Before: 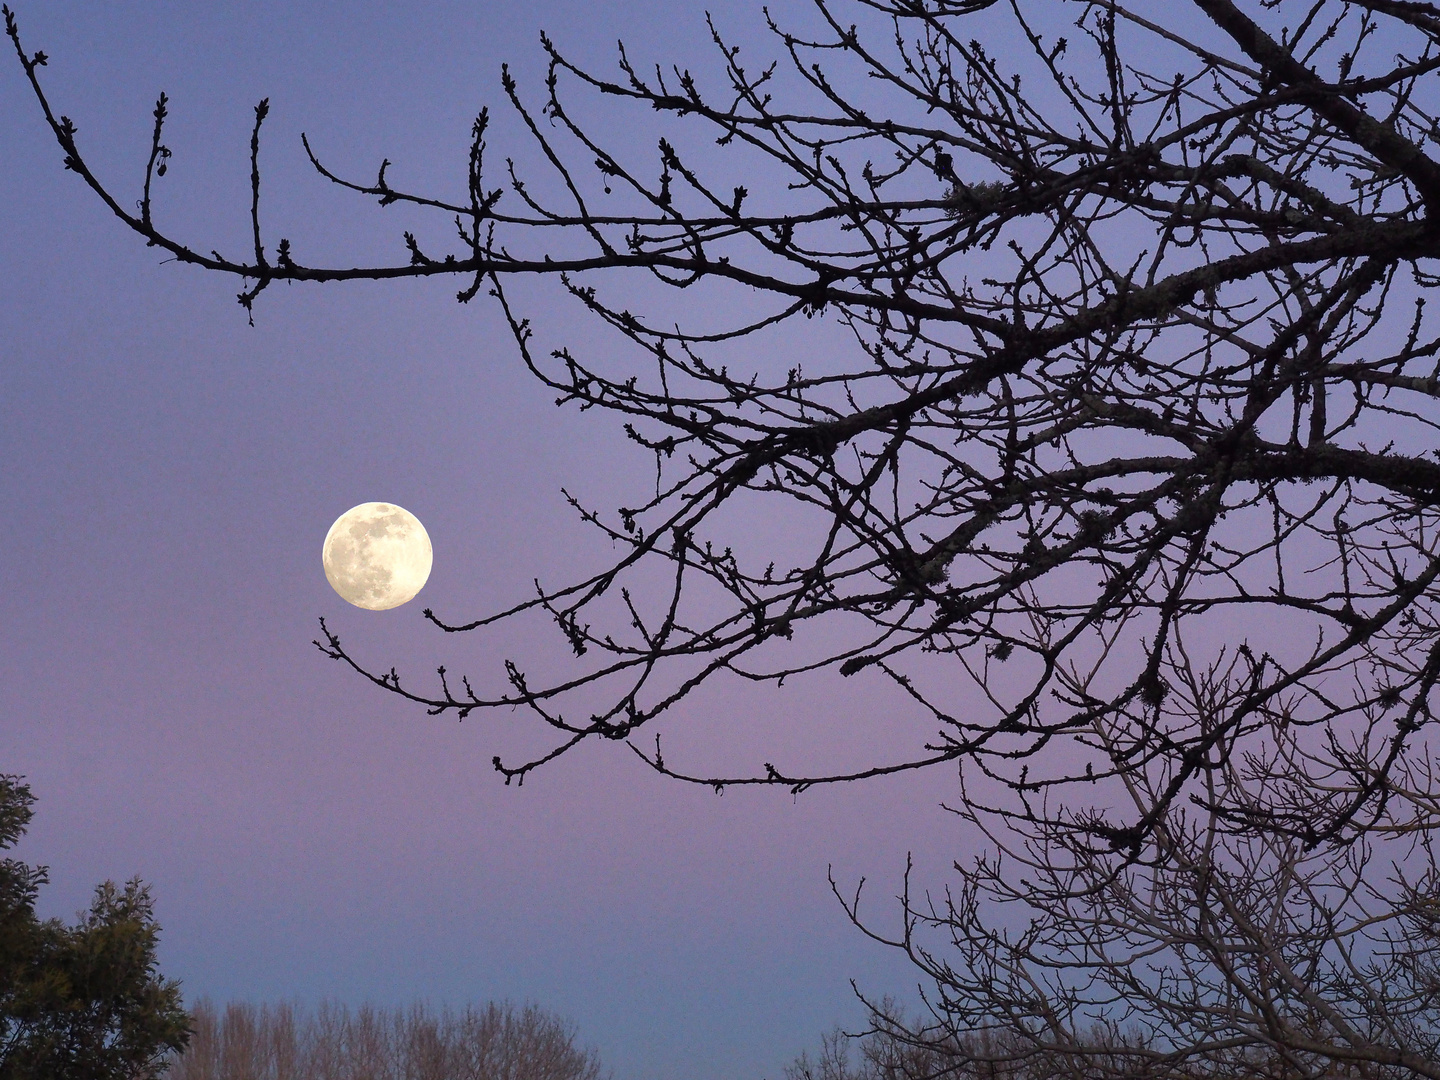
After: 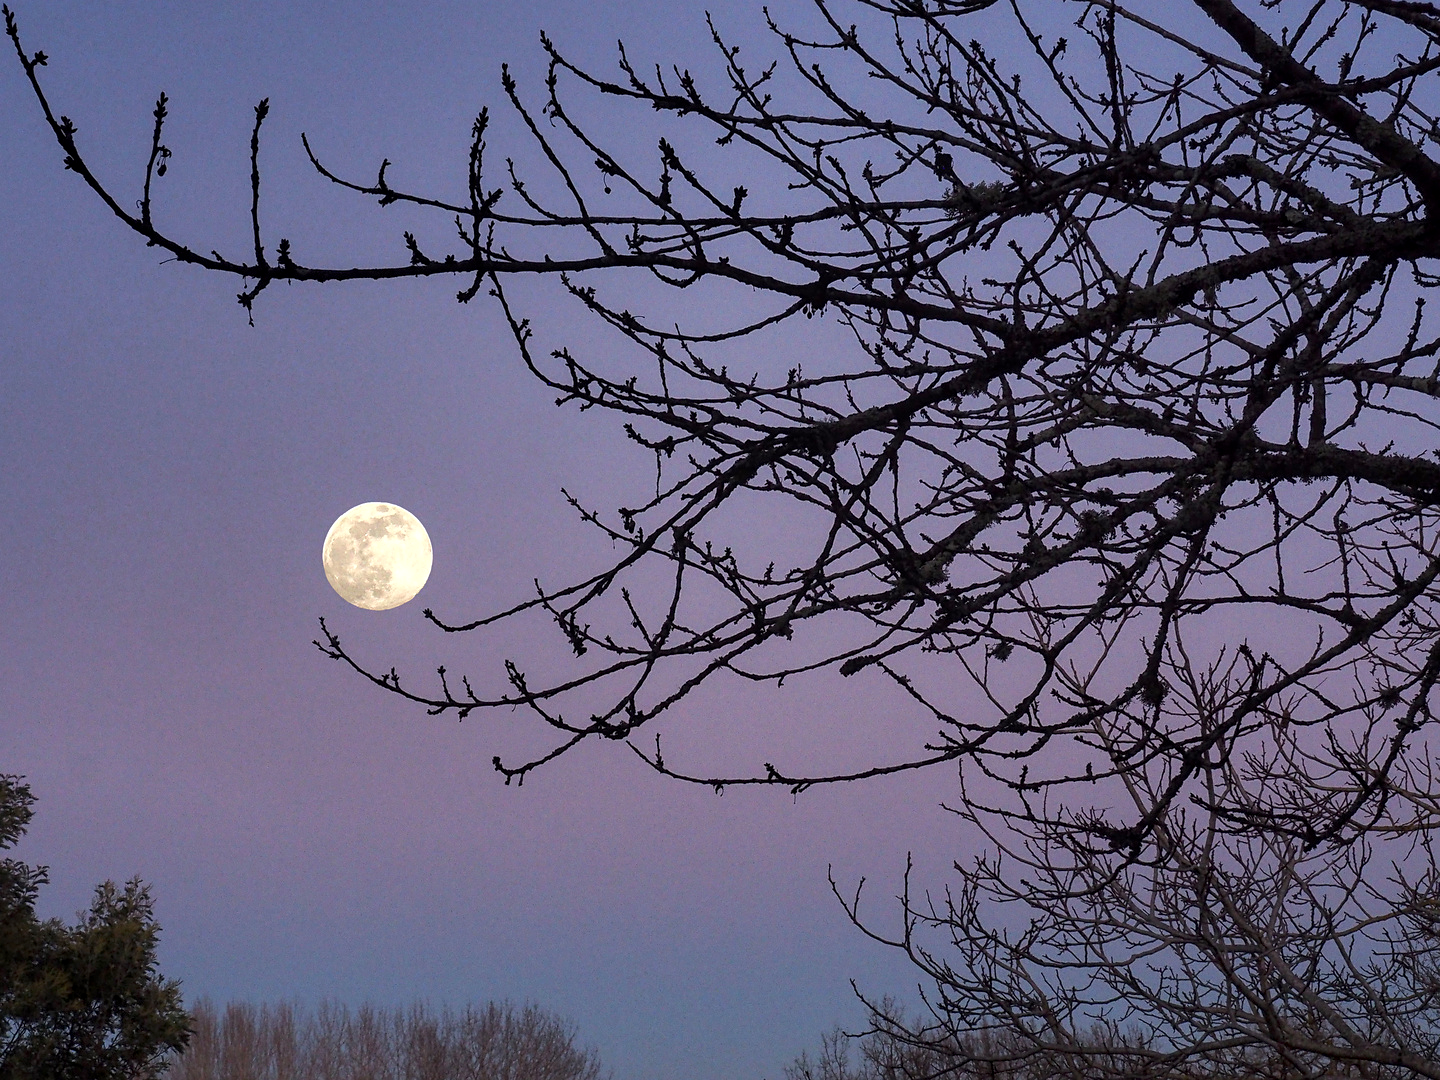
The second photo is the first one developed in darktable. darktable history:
base curve: curves: ch0 [(0, 0) (0.303, 0.277) (1, 1)]
sharpen: amount 0.208
local contrast: on, module defaults
